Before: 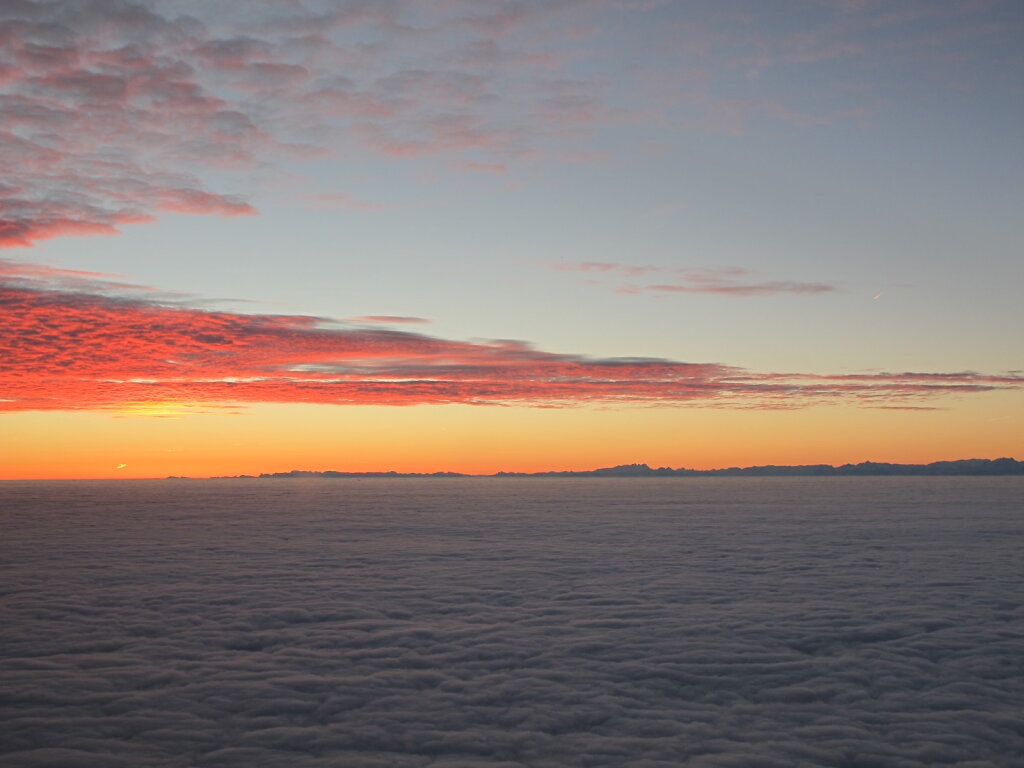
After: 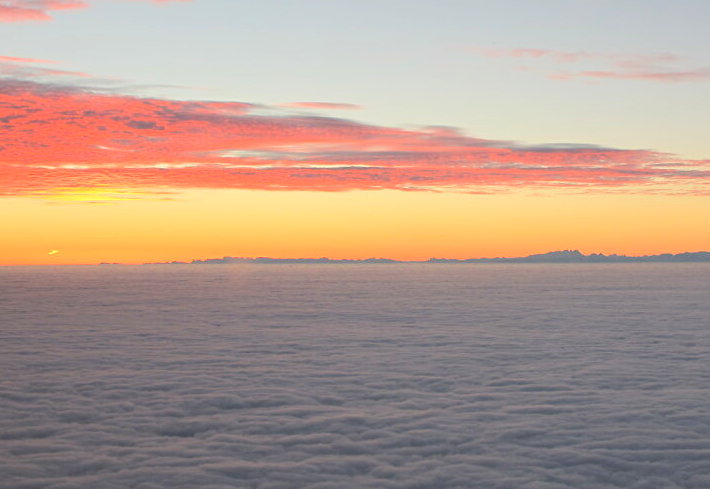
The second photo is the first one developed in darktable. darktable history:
crop: left 6.686%, top 27.866%, right 23.964%, bottom 8.419%
contrast brightness saturation: contrast 0.101, brightness 0.314, saturation 0.137
